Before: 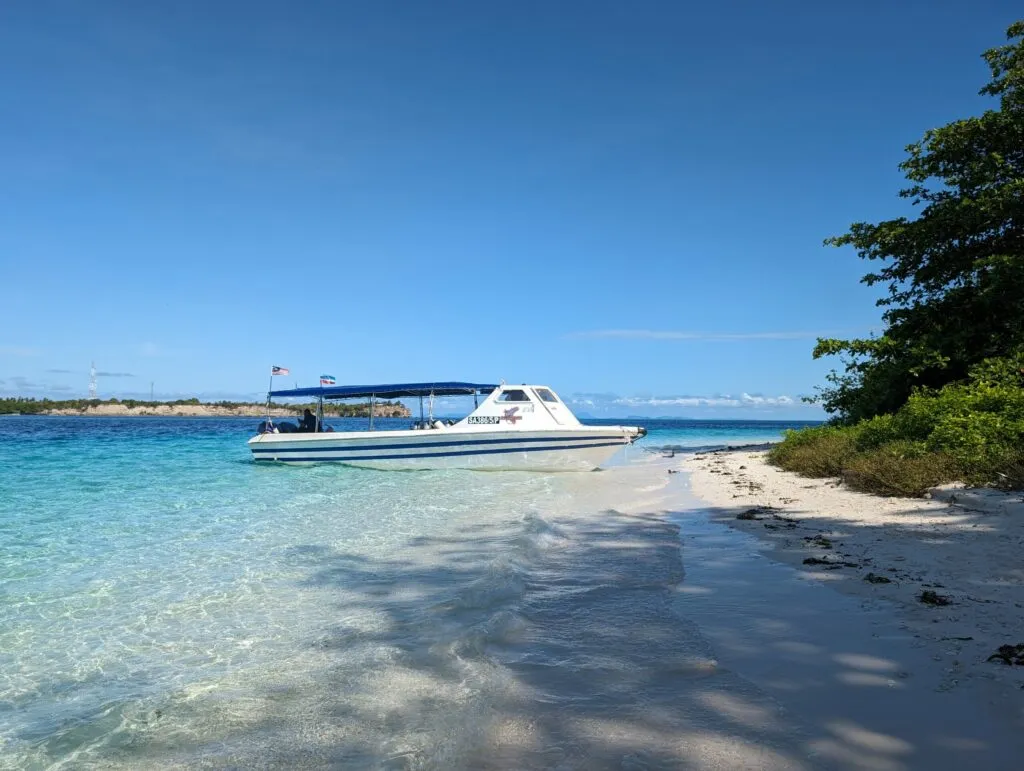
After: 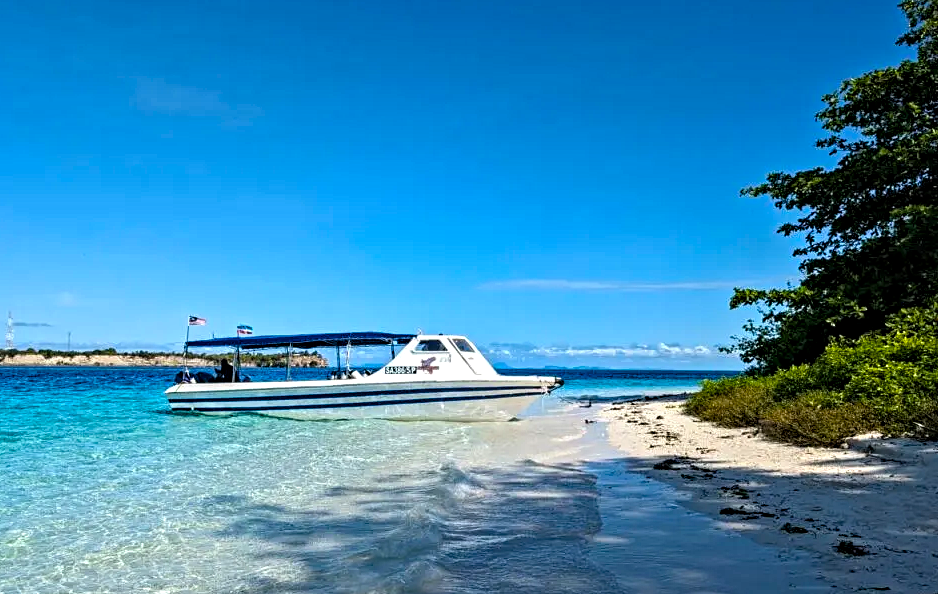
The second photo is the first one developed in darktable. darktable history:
contrast equalizer: octaves 7, y [[0.5, 0.542, 0.583, 0.625, 0.667, 0.708], [0.5 ×6], [0.5 ×6], [0 ×6], [0 ×6]]
crop: left 8.155%, top 6.611%, bottom 15.385%
color balance rgb: linear chroma grading › global chroma 10%, perceptual saturation grading › global saturation 30%, global vibrance 10%
